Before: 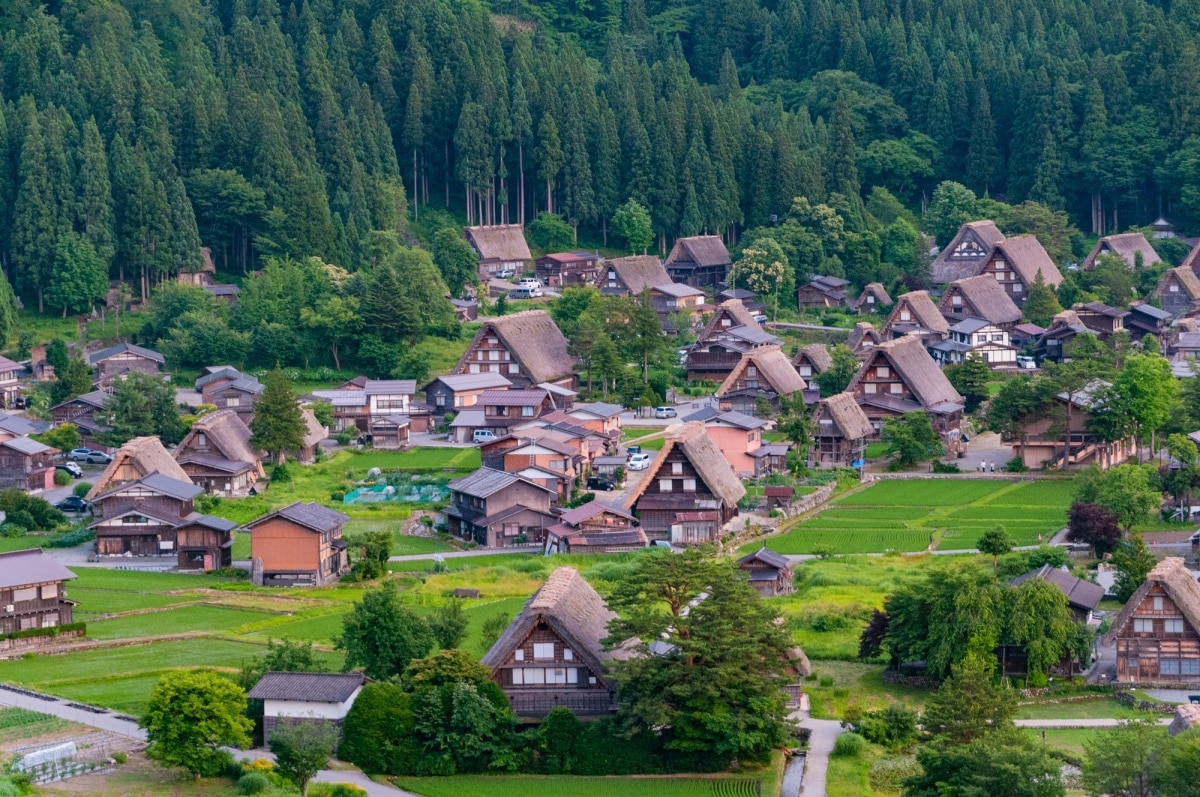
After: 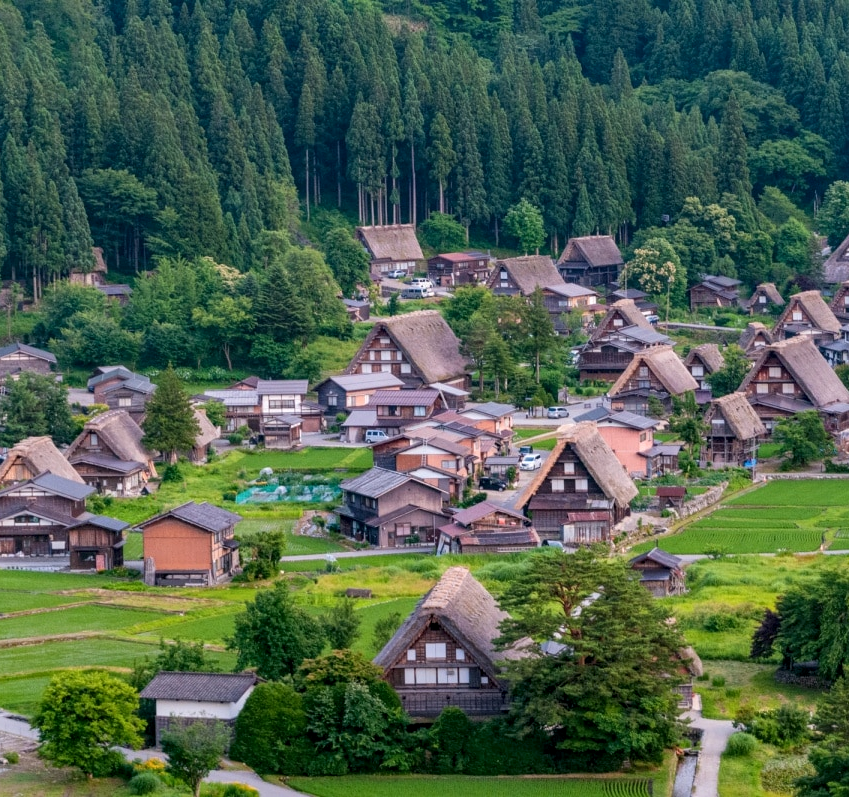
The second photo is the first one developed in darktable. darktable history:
crop and rotate: left 9.045%, right 20.138%
local contrast: on, module defaults
